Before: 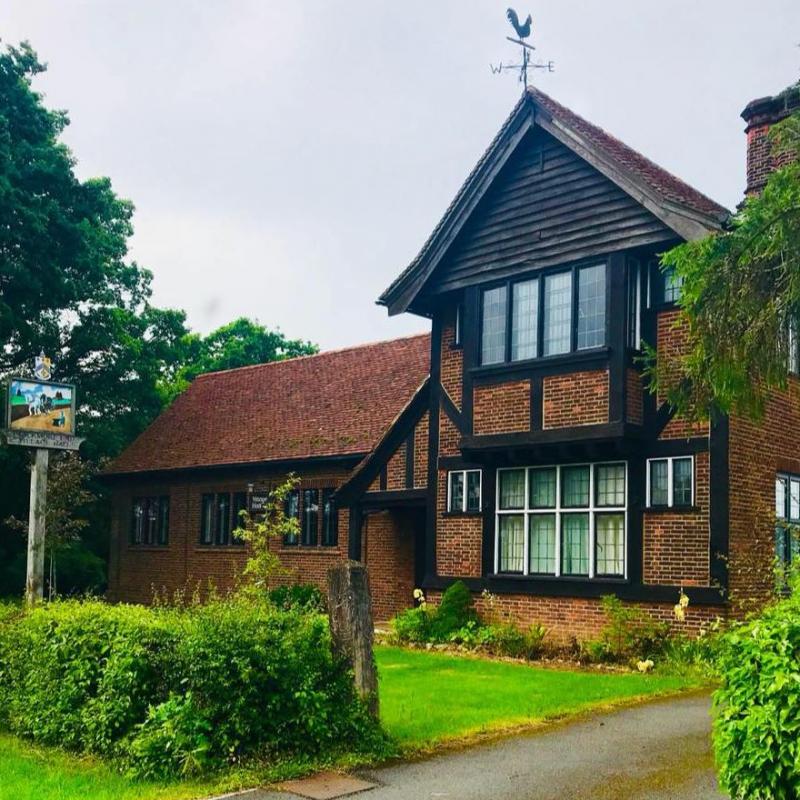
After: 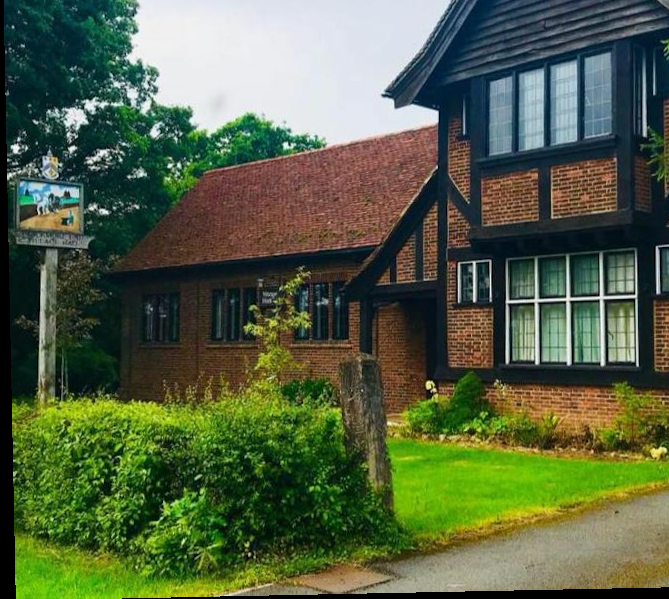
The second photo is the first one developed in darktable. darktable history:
rotate and perspective: rotation -1.17°, automatic cropping off
crop: top 26.531%, right 17.959%
